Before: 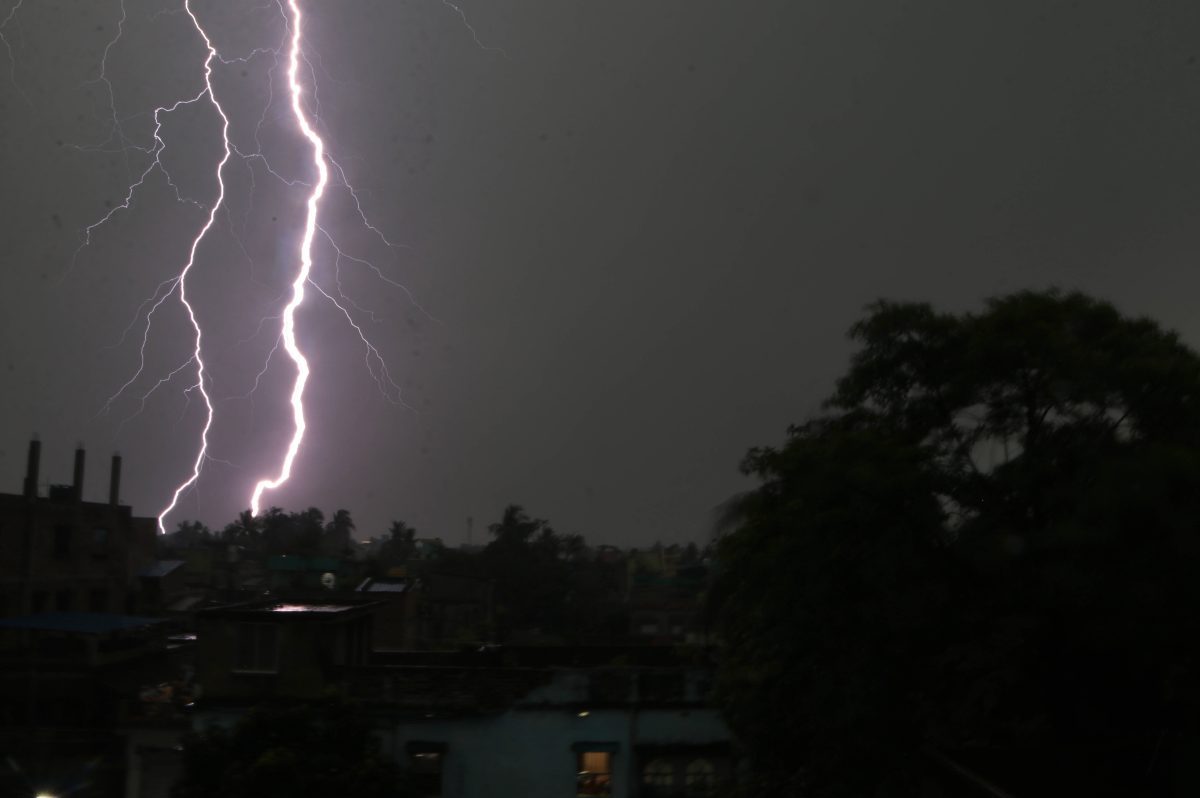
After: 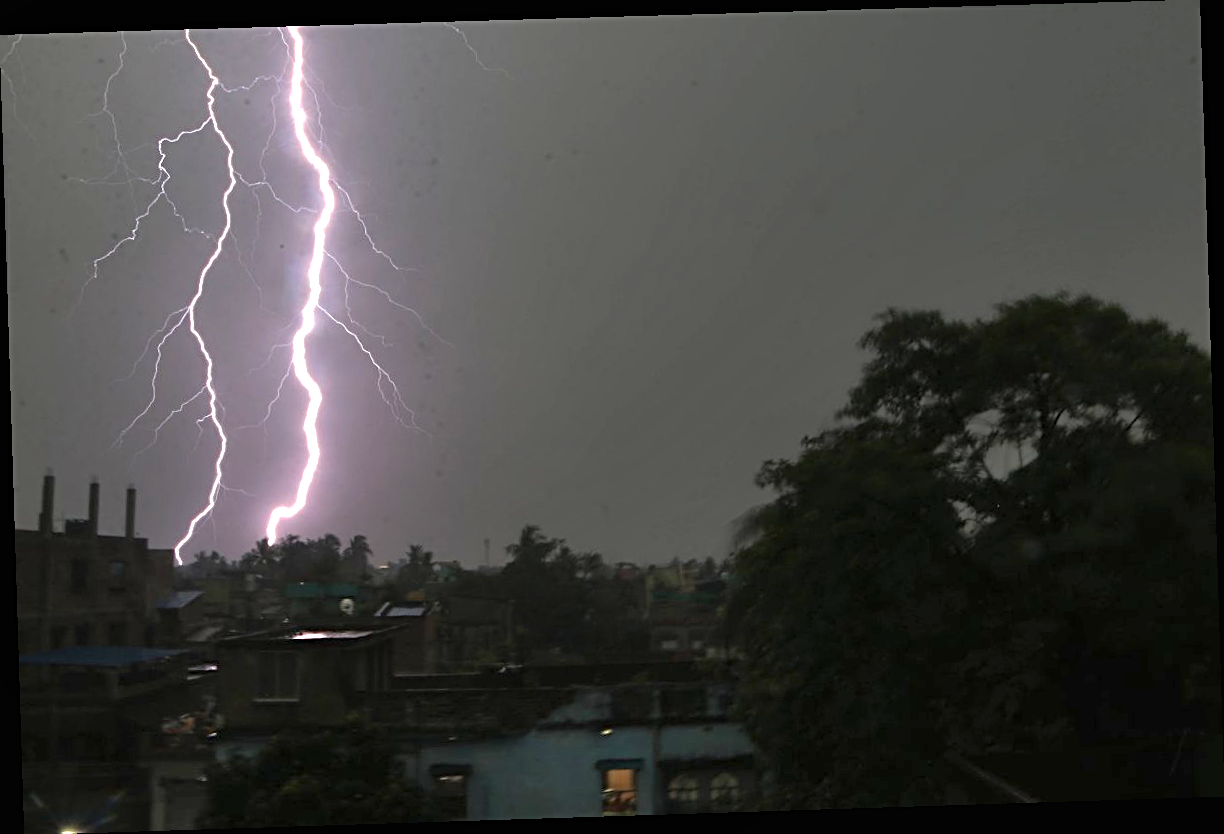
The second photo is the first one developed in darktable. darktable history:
shadows and highlights: shadows 40, highlights -60
sharpen: radius 3.119
rotate and perspective: rotation -1.77°, lens shift (horizontal) 0.004, automatic cropping off
exposure: black level correction 0, exposure 1 EV, compensate exposure bias true, compensate highlight preservation false
